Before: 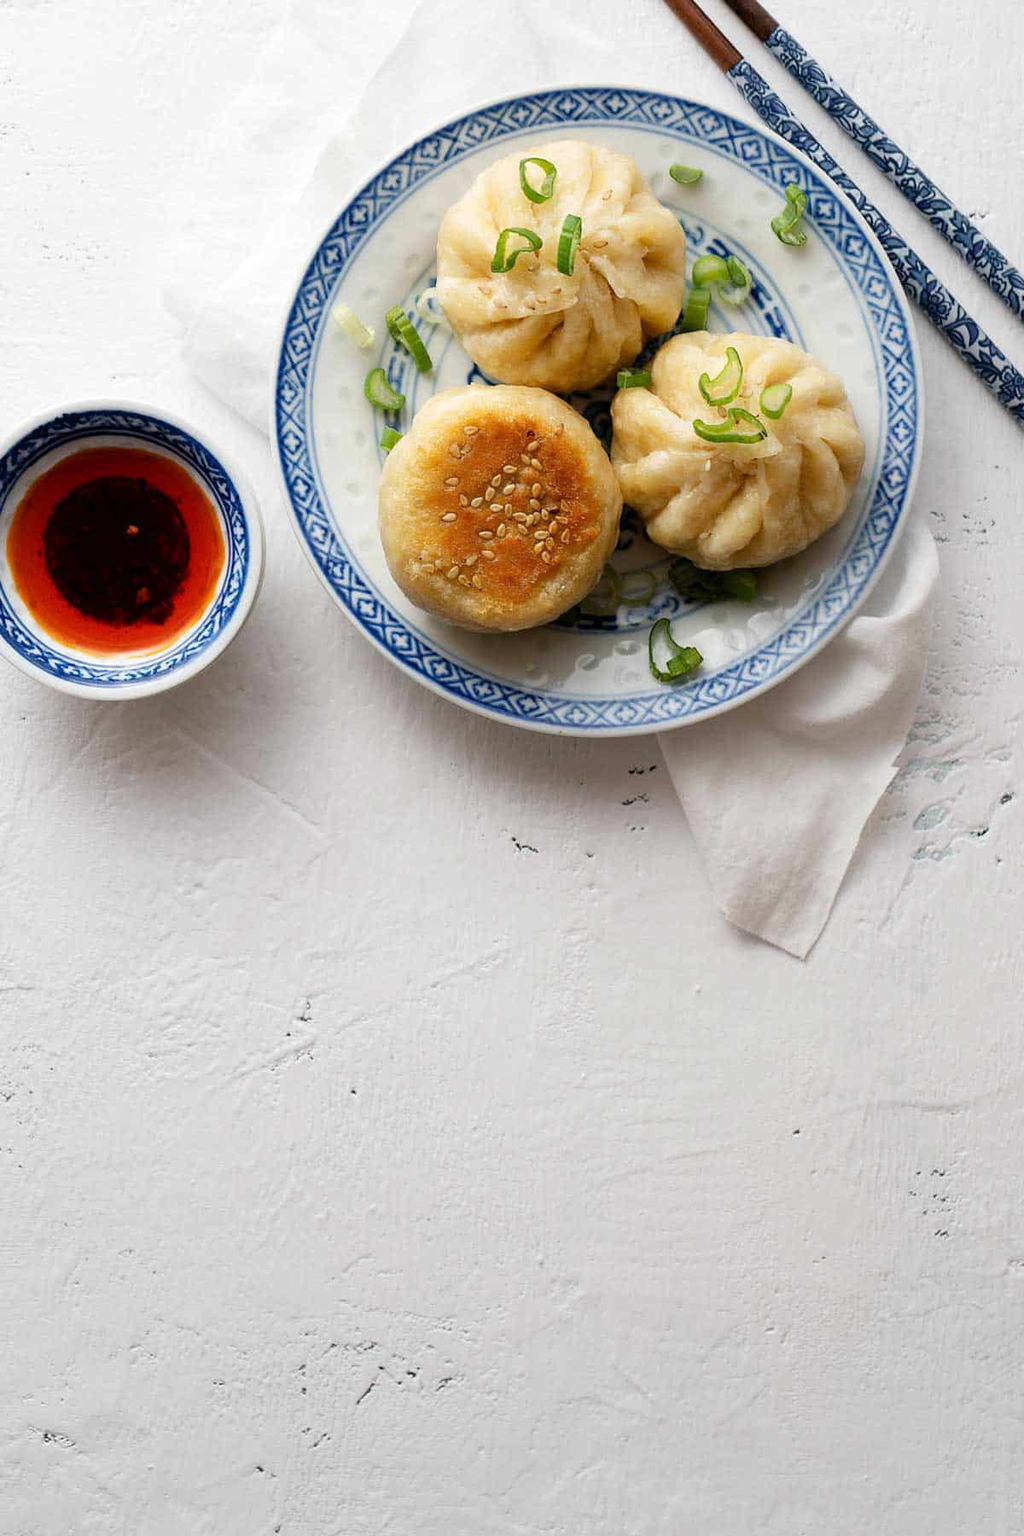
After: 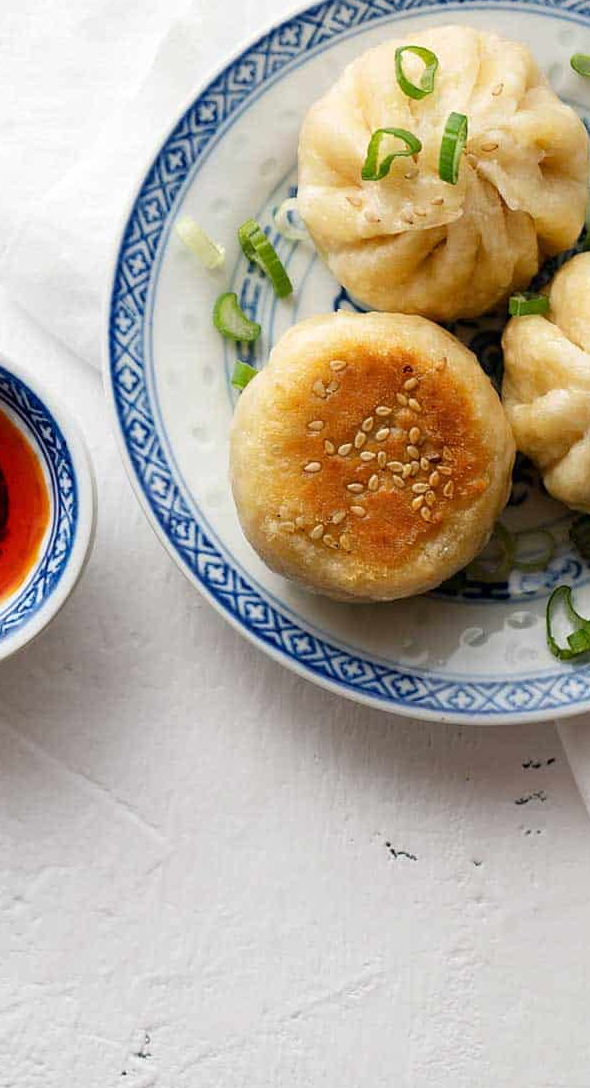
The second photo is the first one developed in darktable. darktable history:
crop: left 17.84%, top 7.736%, right 32.925%, bottom 31.783%
